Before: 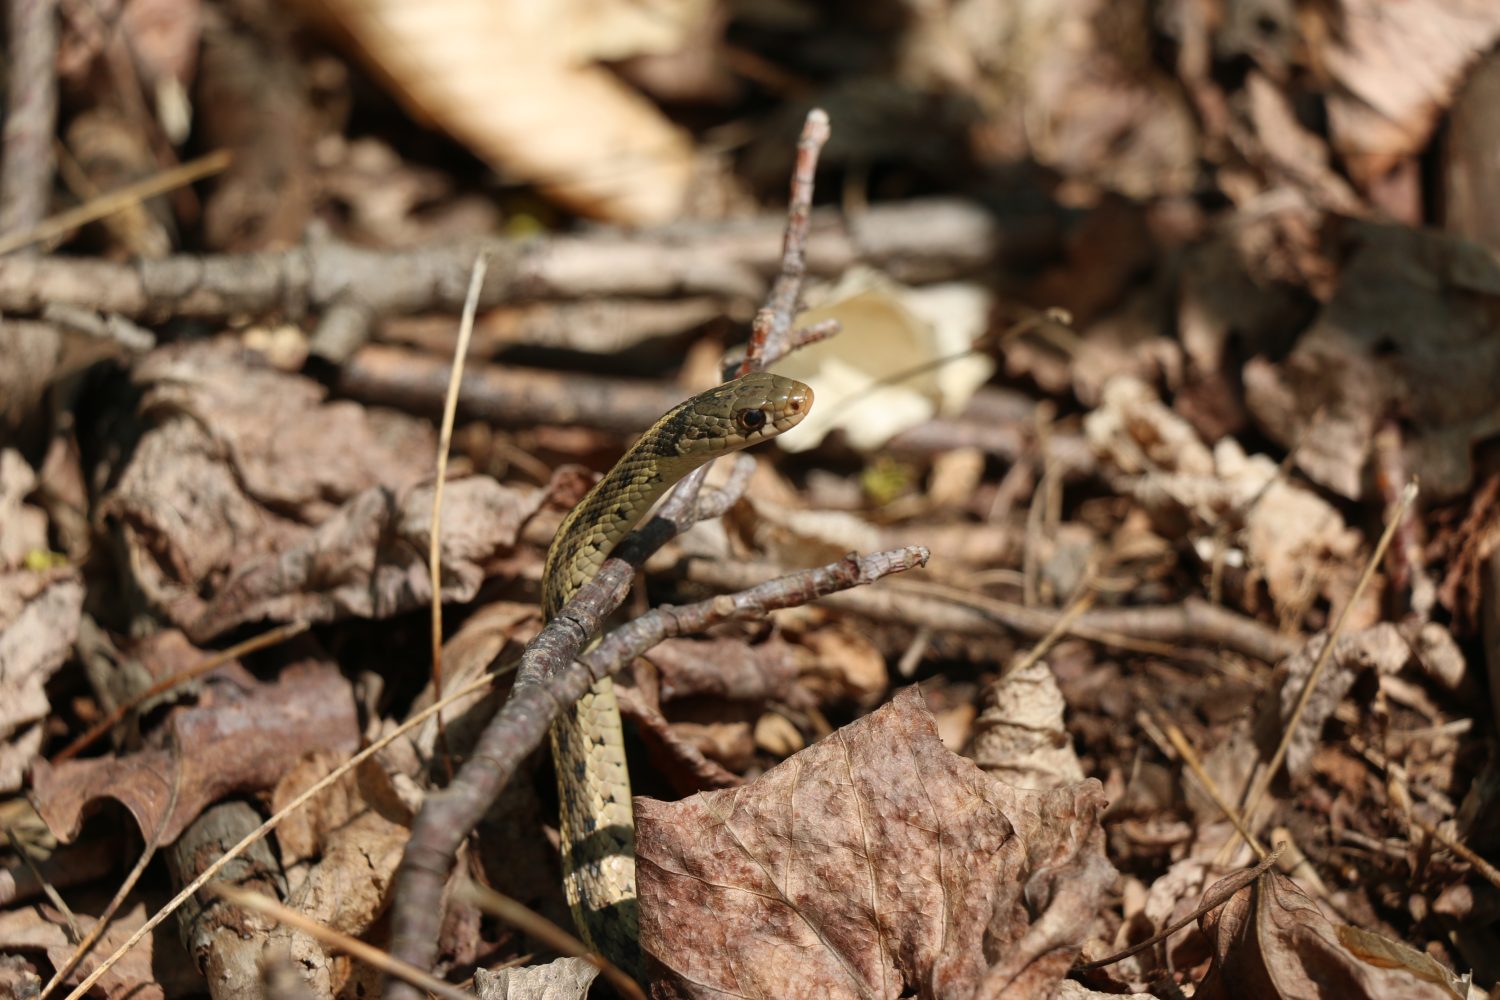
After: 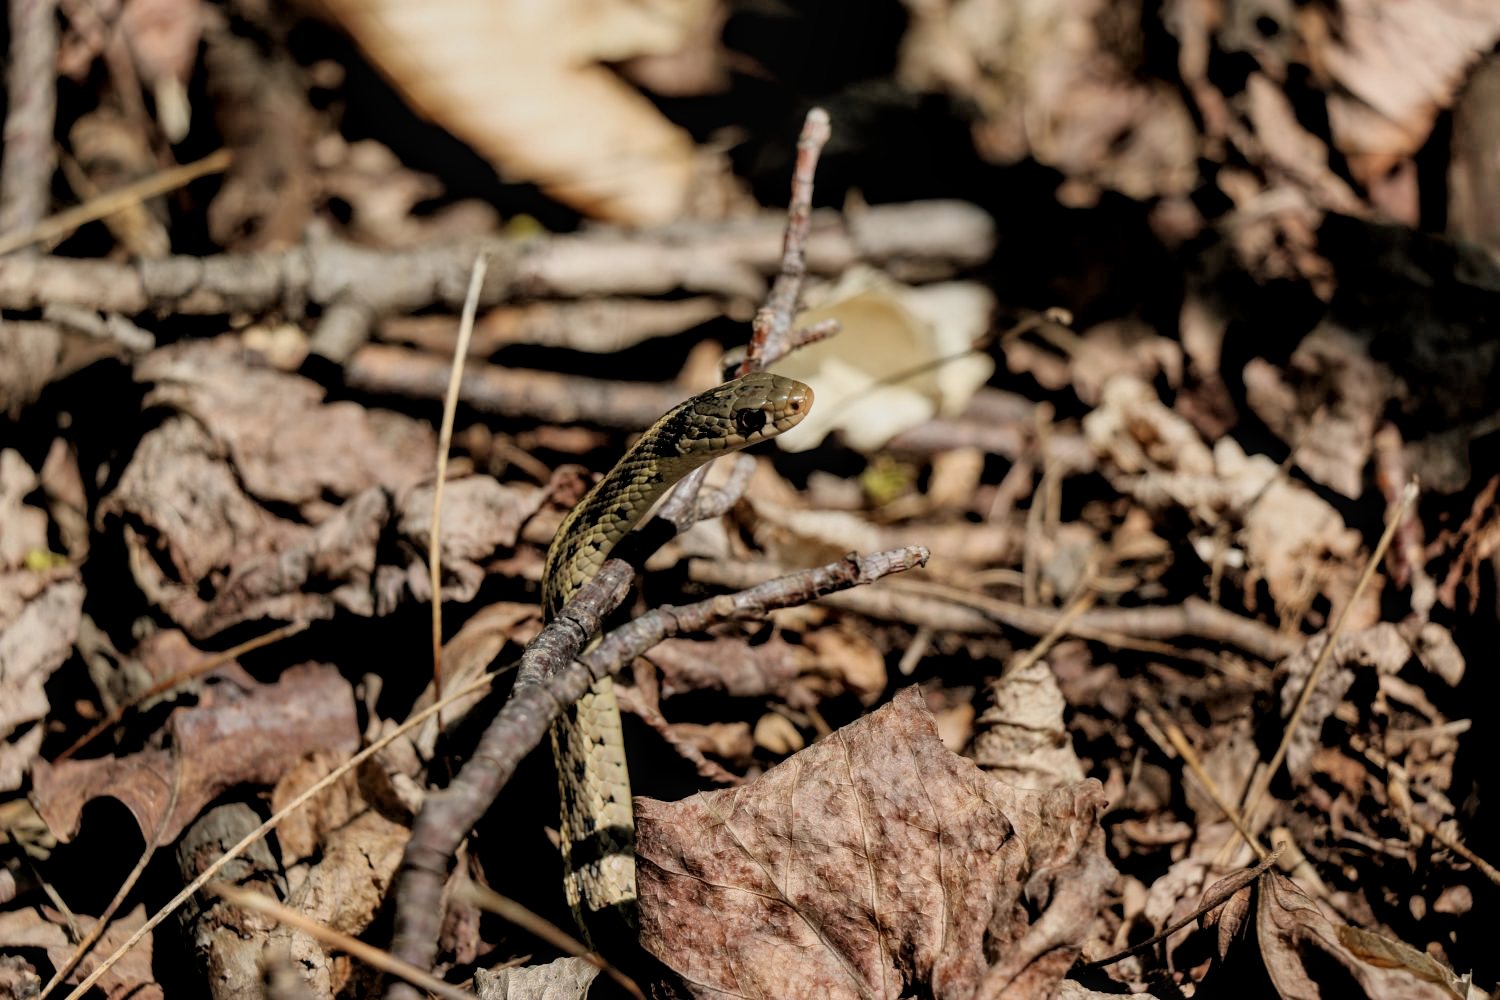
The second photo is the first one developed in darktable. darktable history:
filmic rgb: black relative exposure -3.42 EV, white relative exposure 3.46 EV, hardness 2.36, contrast 1.103, iterations of high-quality reconstruction 0
local contrast: on, module defaults
